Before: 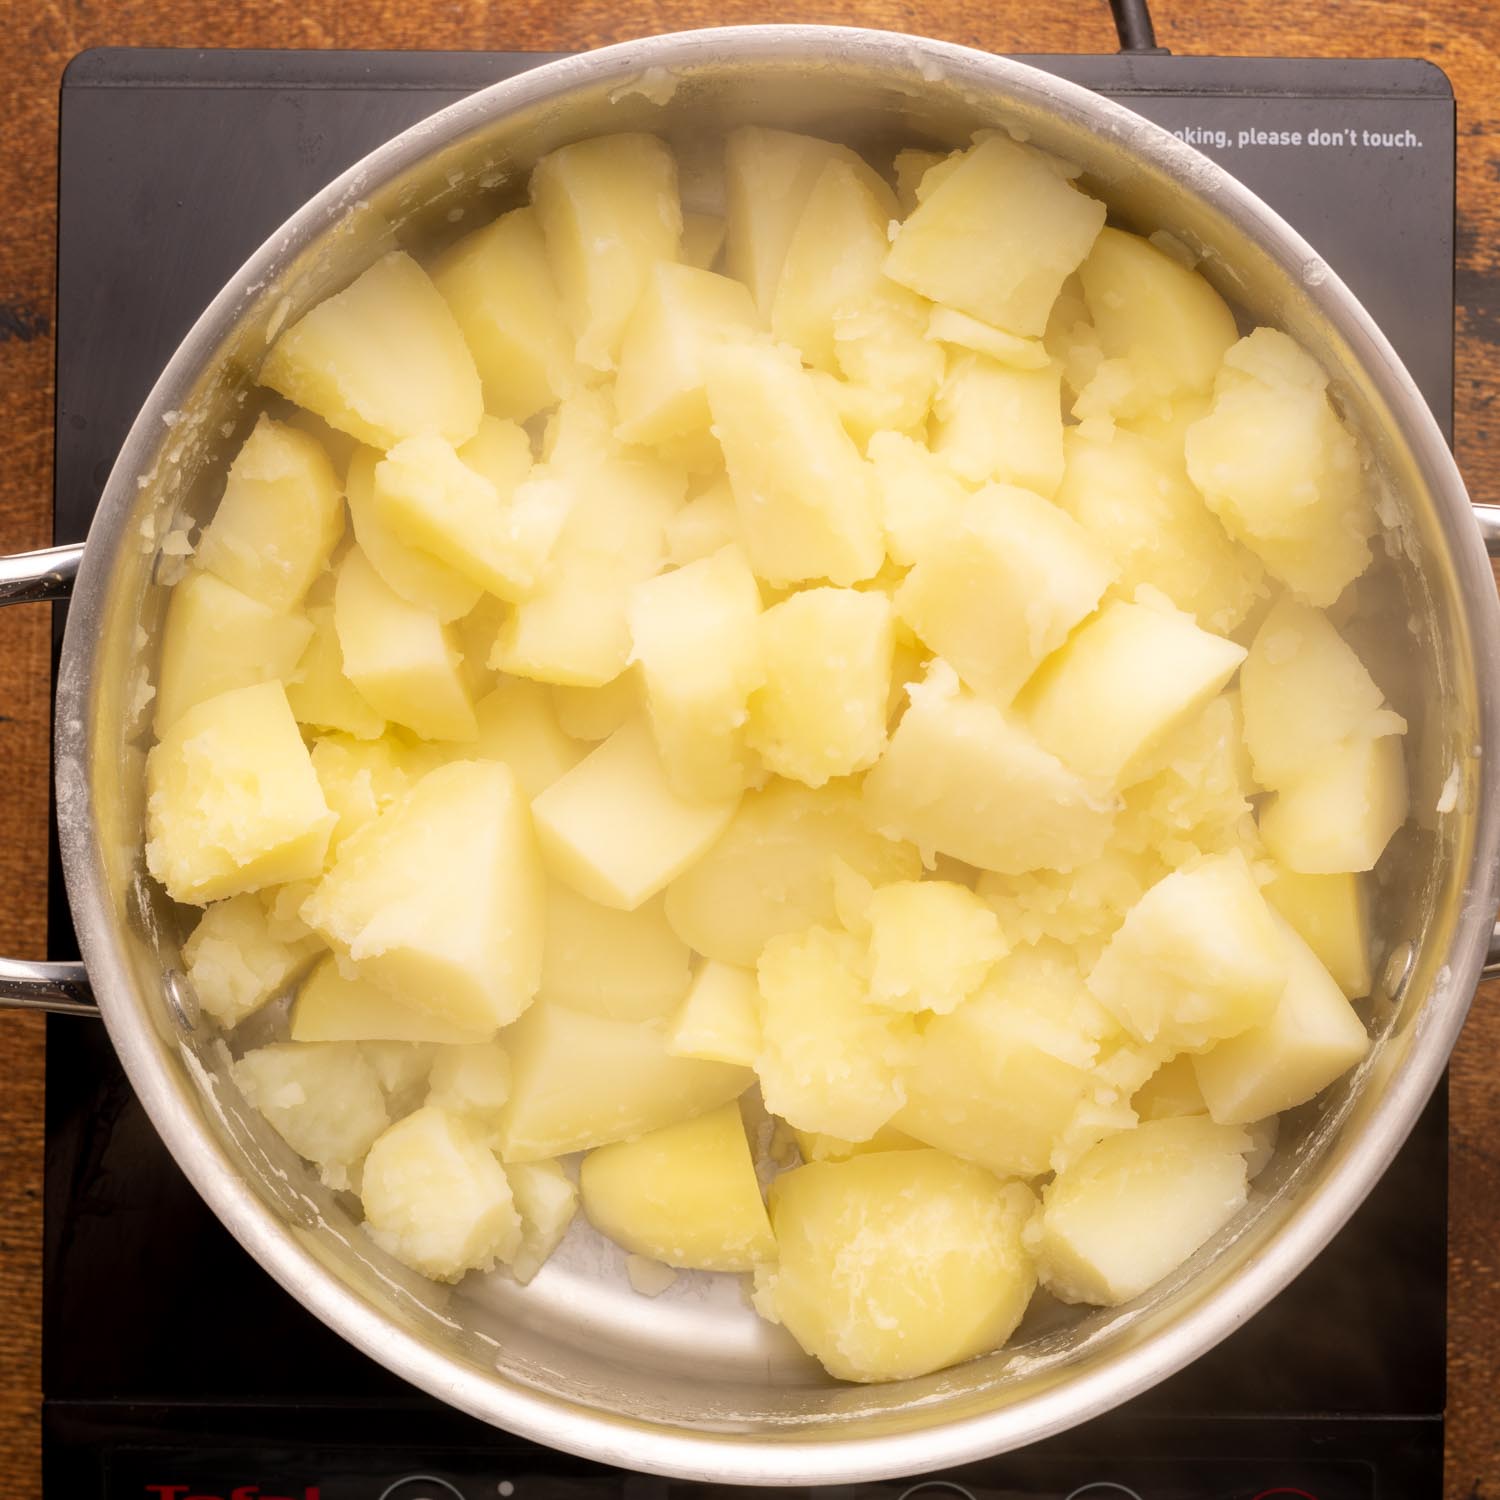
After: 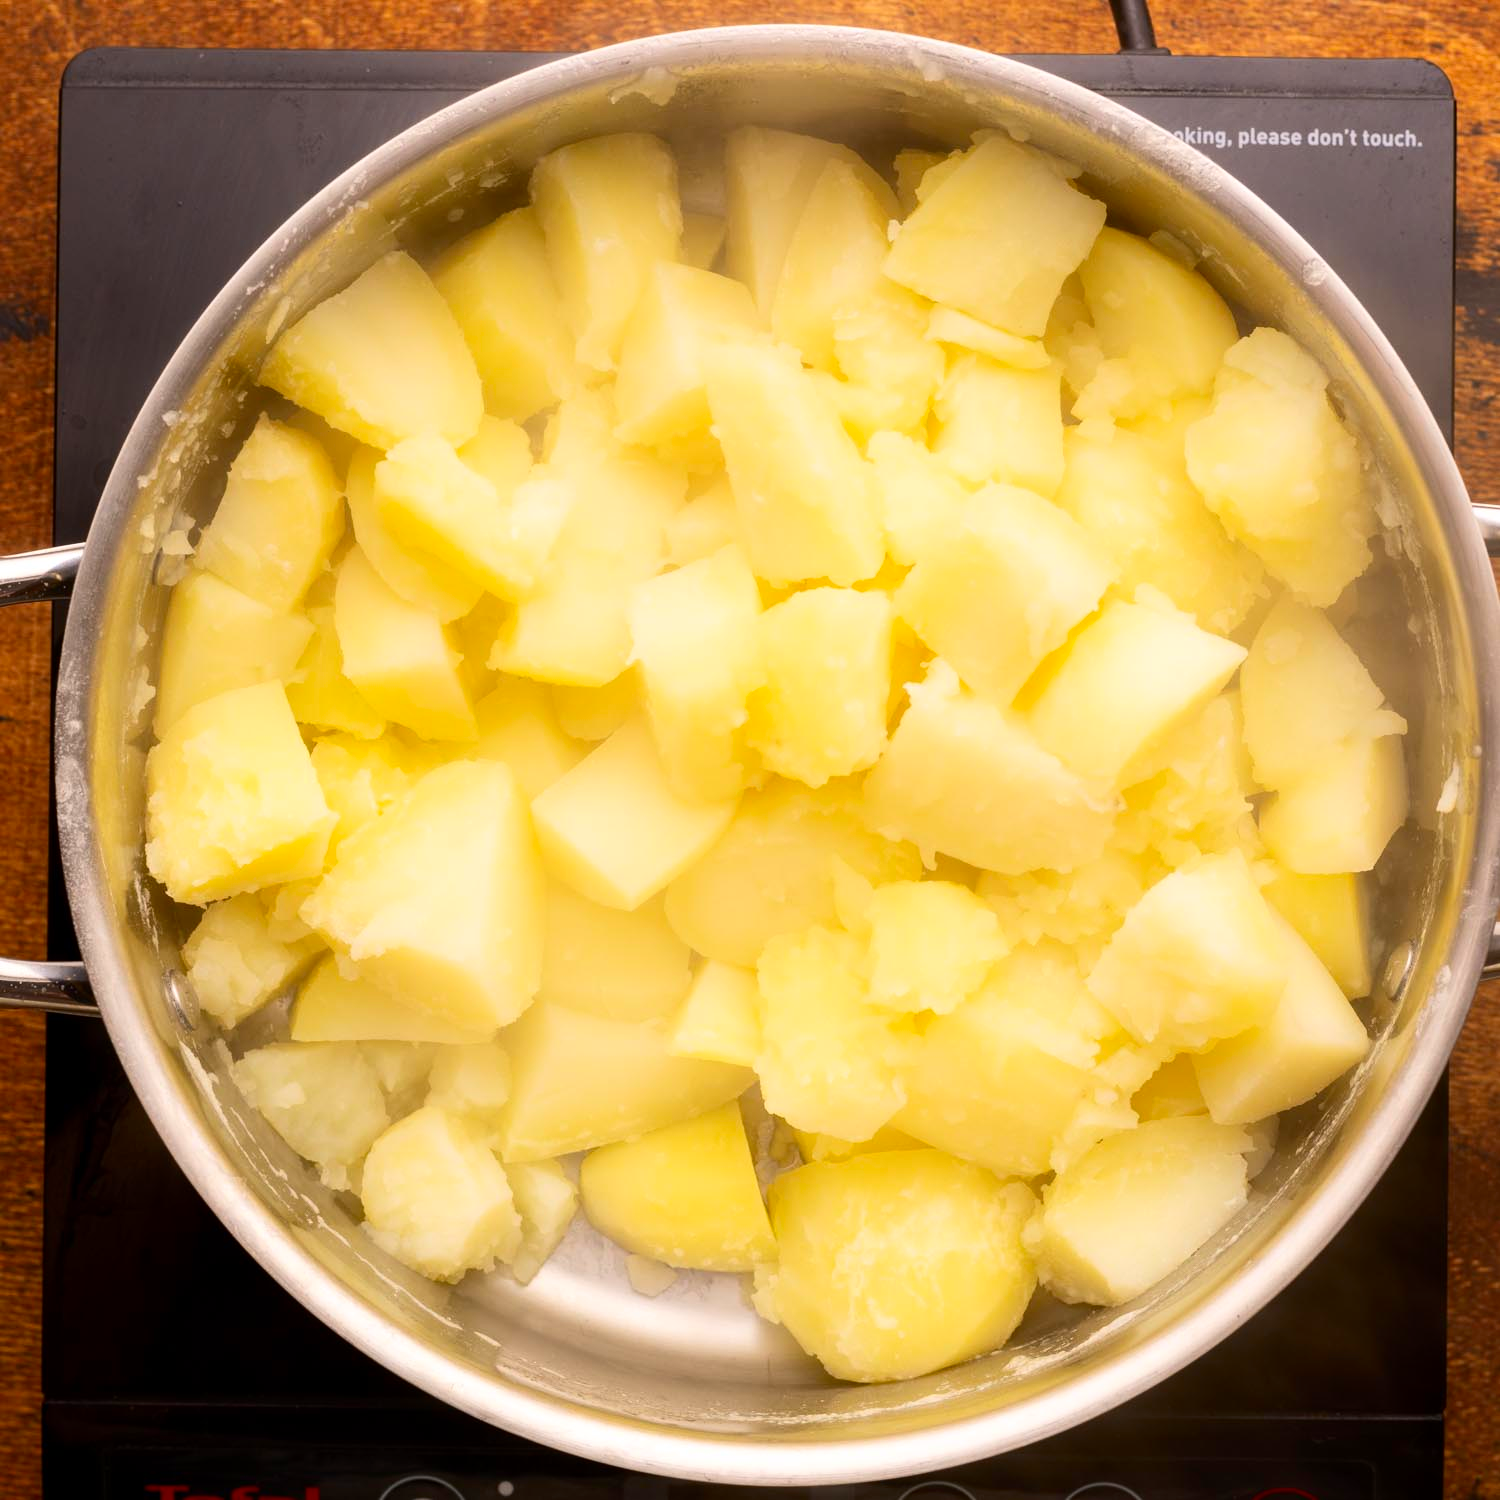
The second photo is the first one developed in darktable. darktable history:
contrast brightness saturation: contrast 0.156, saturation 0.332
